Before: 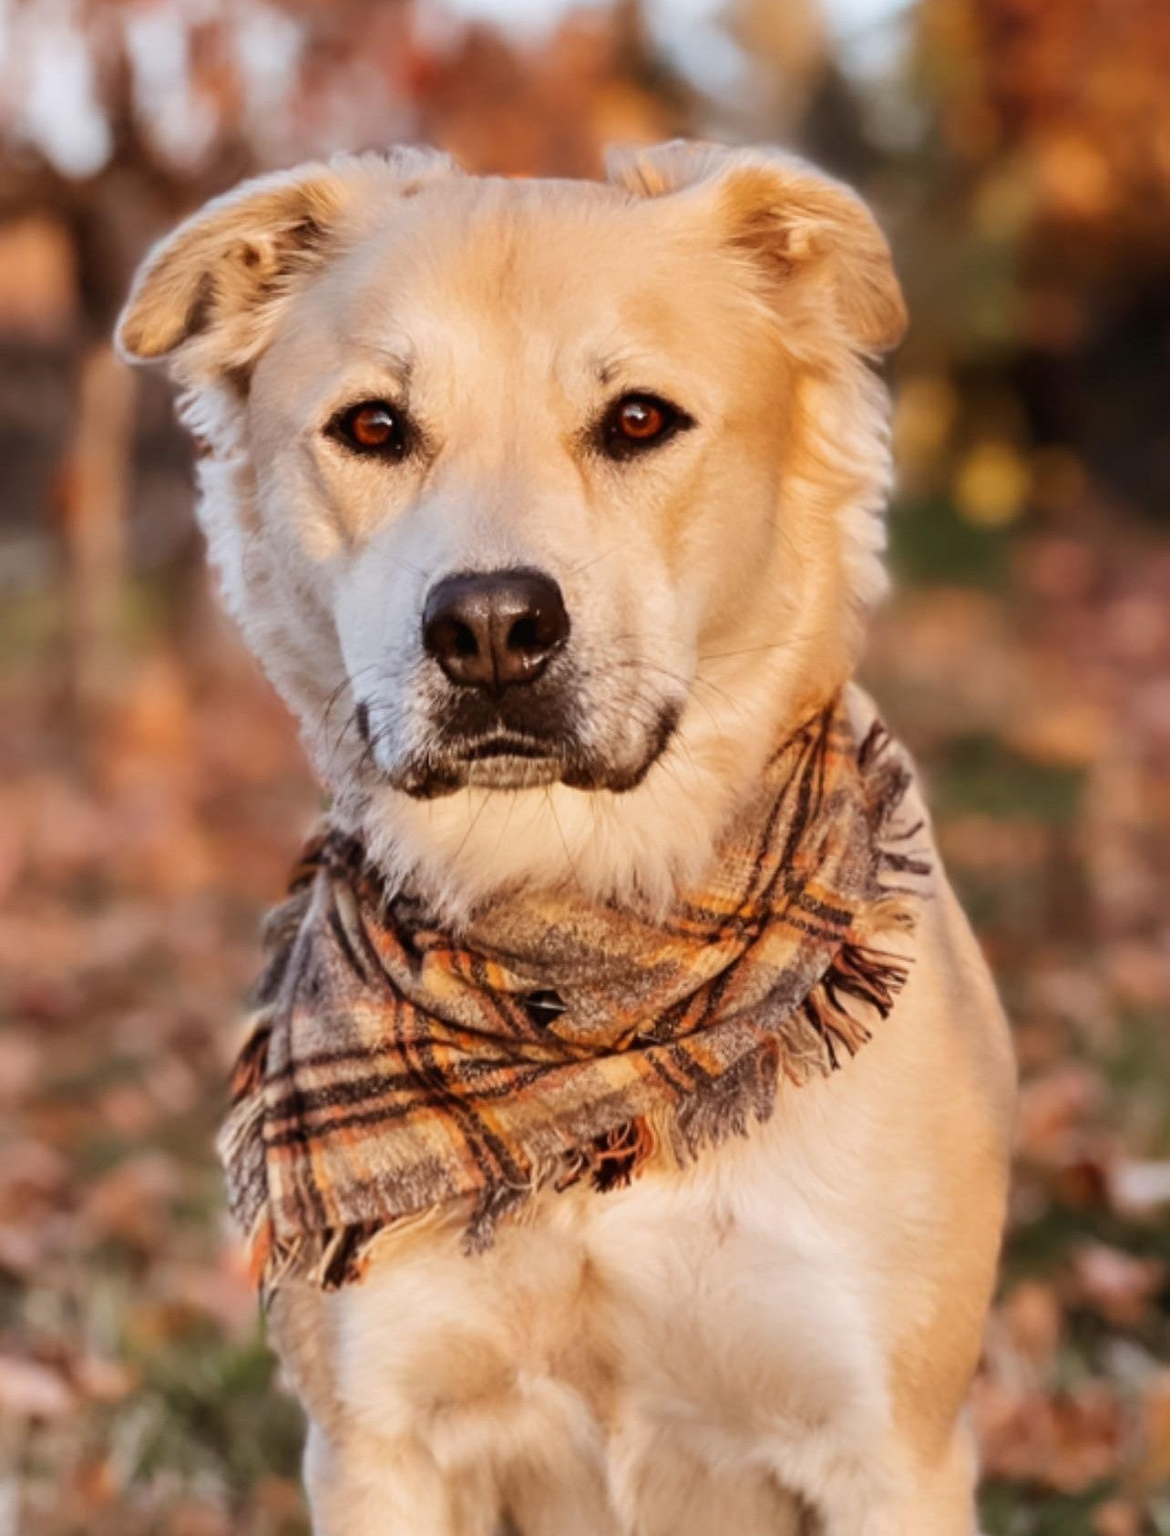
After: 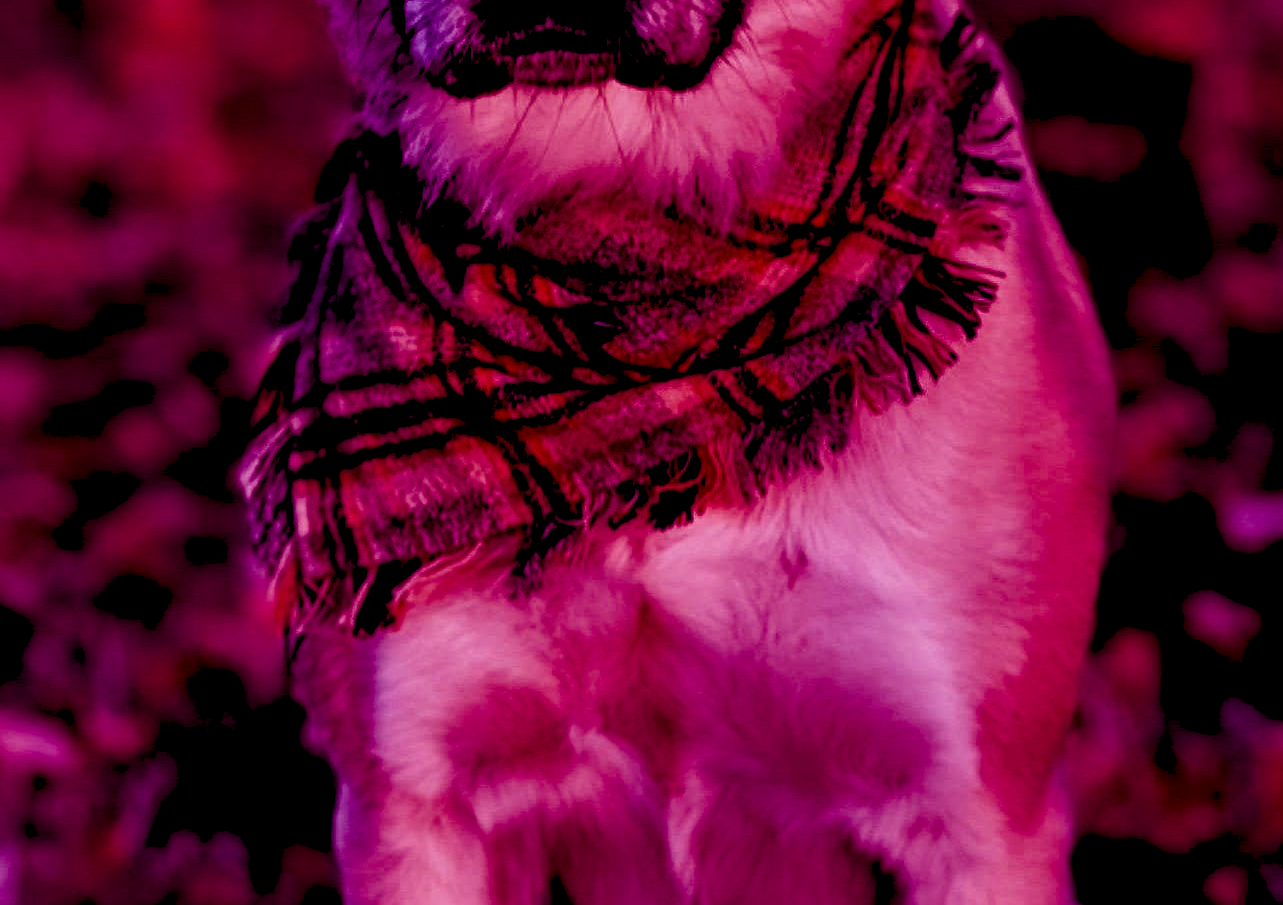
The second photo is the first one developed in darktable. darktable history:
contrast brightness saturation: contrast 0.2, brightness -0.11, saturation 0.1
exposure: exposure -0.492 EV, compensate highlight preservation false
levels: levels [0.016, 0.492, 0.969]
crop and rotate: top 46.237%
color balance rgb: on, module defaults
rgb levels: levels [[0.029, 0.461, 0.922], [0, 0.5, 1], [0, 0.5, 1]]
color balance: mode lift, gamma, gain (sRGB), lift [1, 1, 0.101, 1]
